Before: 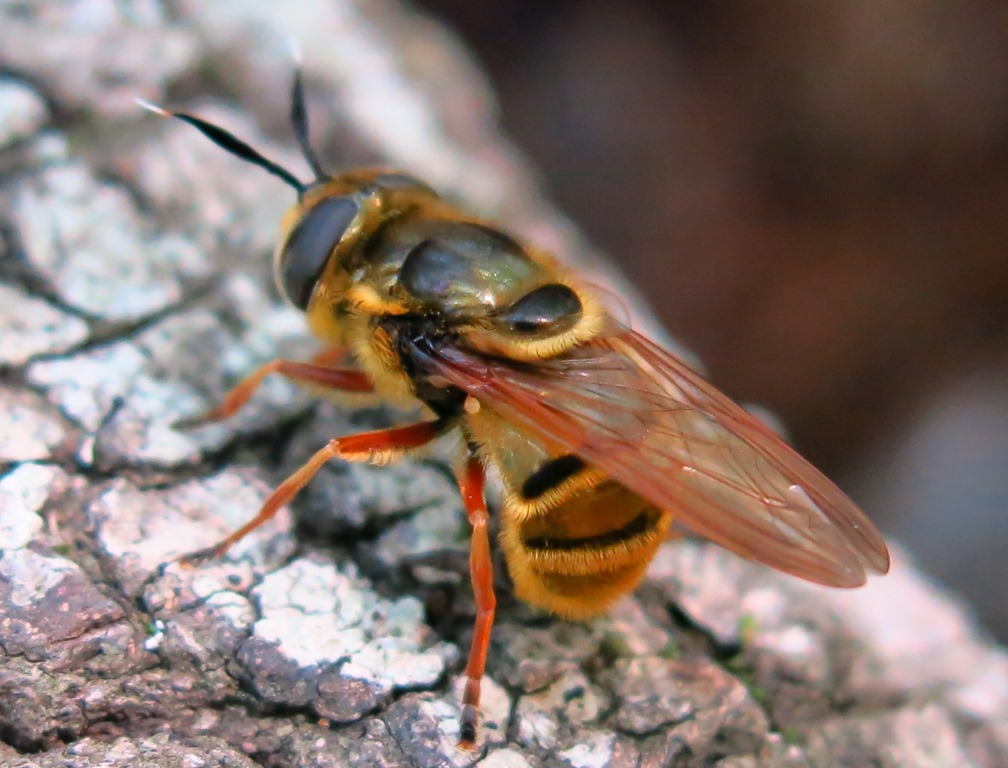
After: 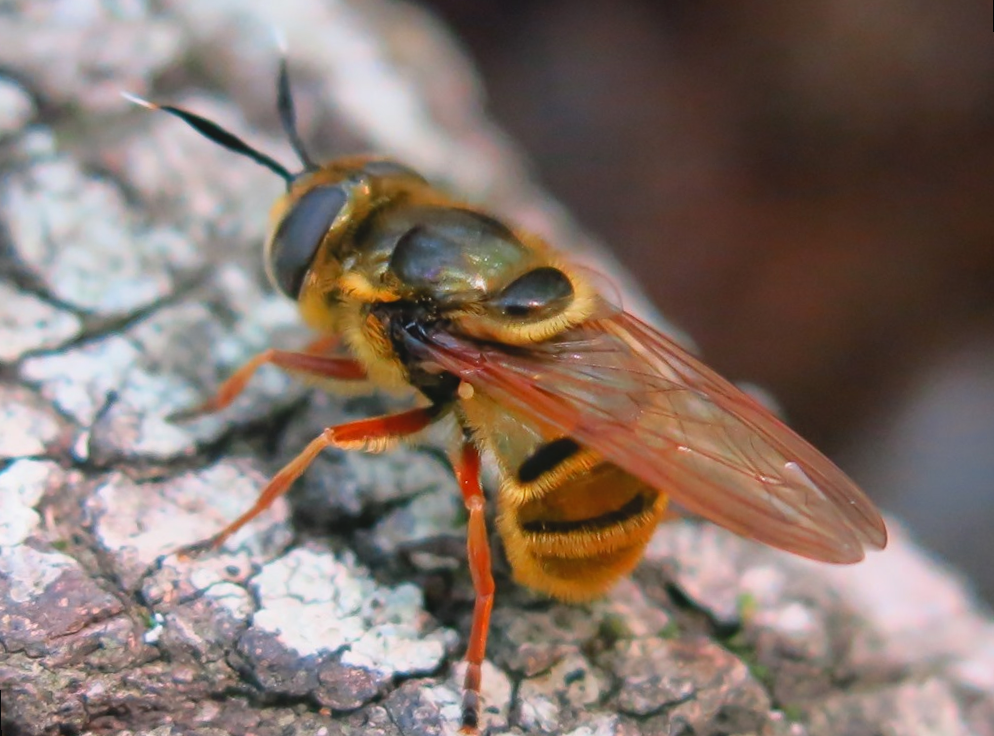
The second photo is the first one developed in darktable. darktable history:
rotate and perspective: rotation -1.42°, crop left 0.016, crop right 0.984, crop top 0.035, crop bottom 0.965
contrast equalizer: y [[0.439, 0.44, 0.442, 0.457, 0.493, 0.498], [0.5 ×6], [0.5 ×6], [0 ×6], [0 ×6]], mix 0.59
